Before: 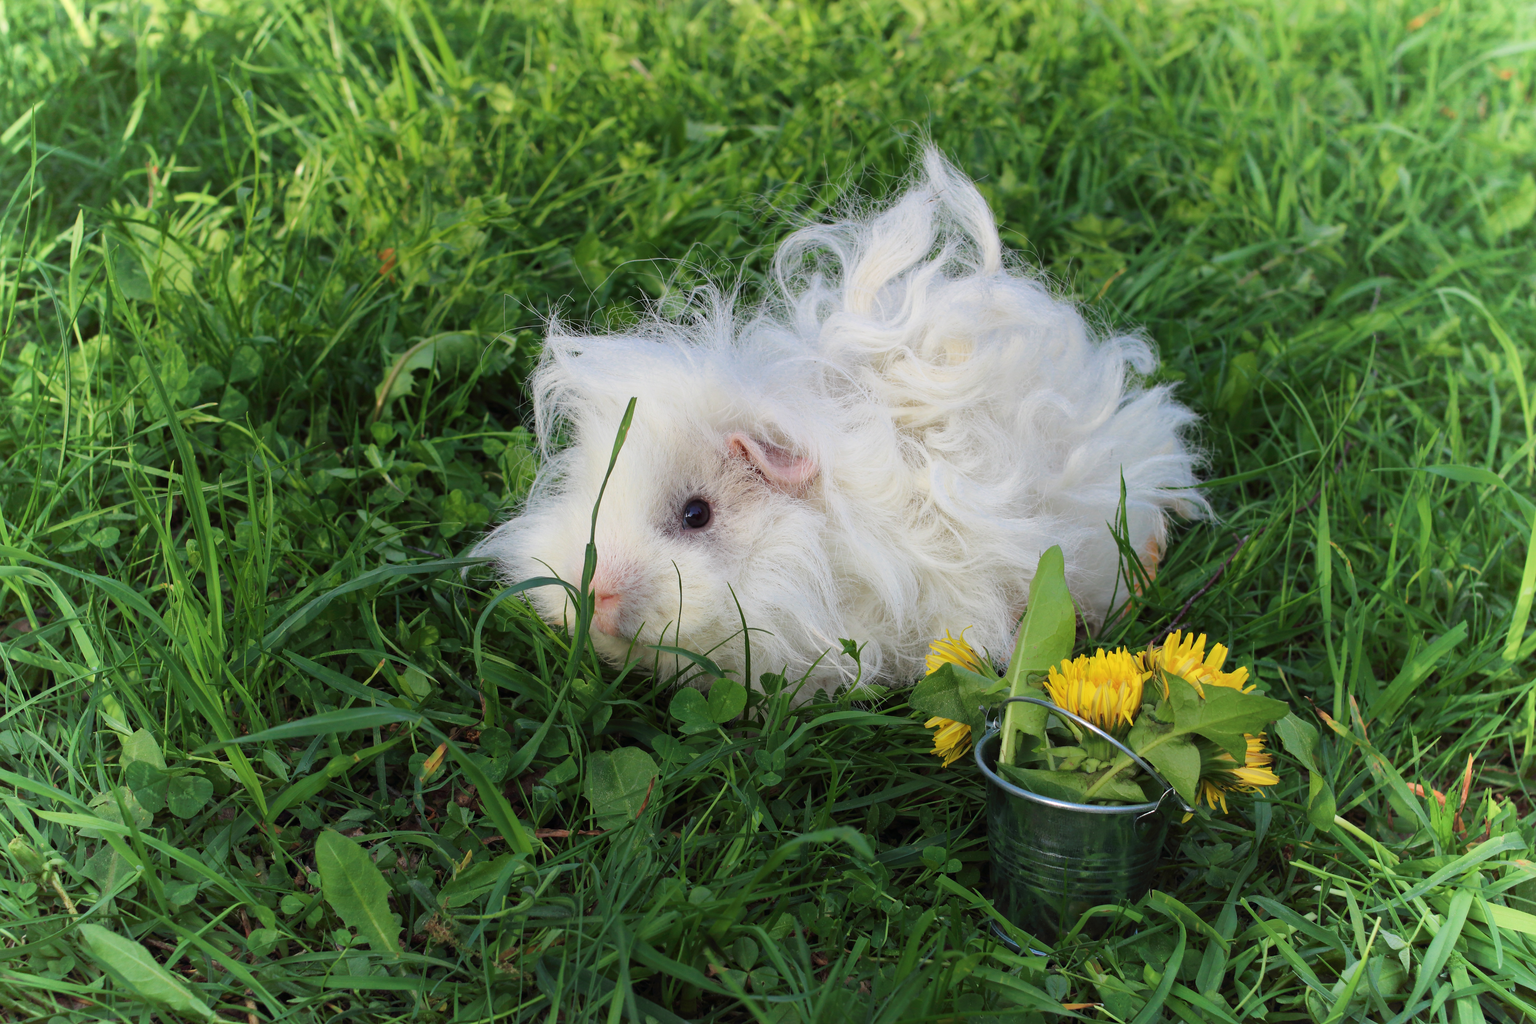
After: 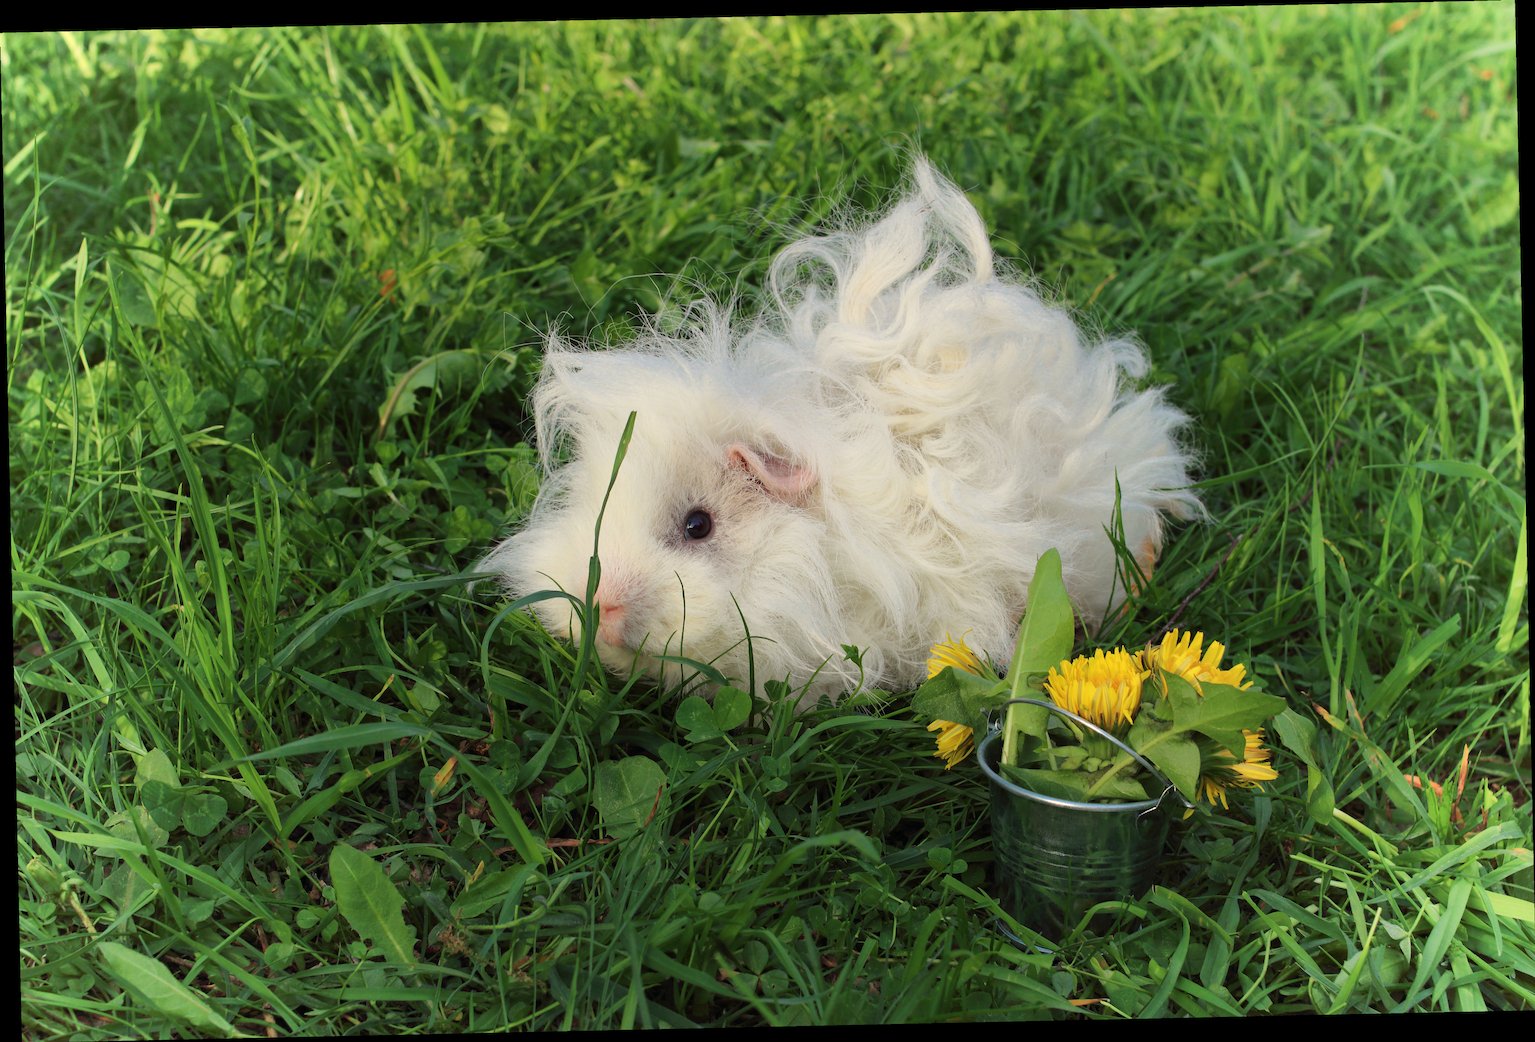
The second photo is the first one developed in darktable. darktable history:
white balance: red 1.029, blue 0.92
rotate and perspective: rotation -1.24°, automatic cropping off
